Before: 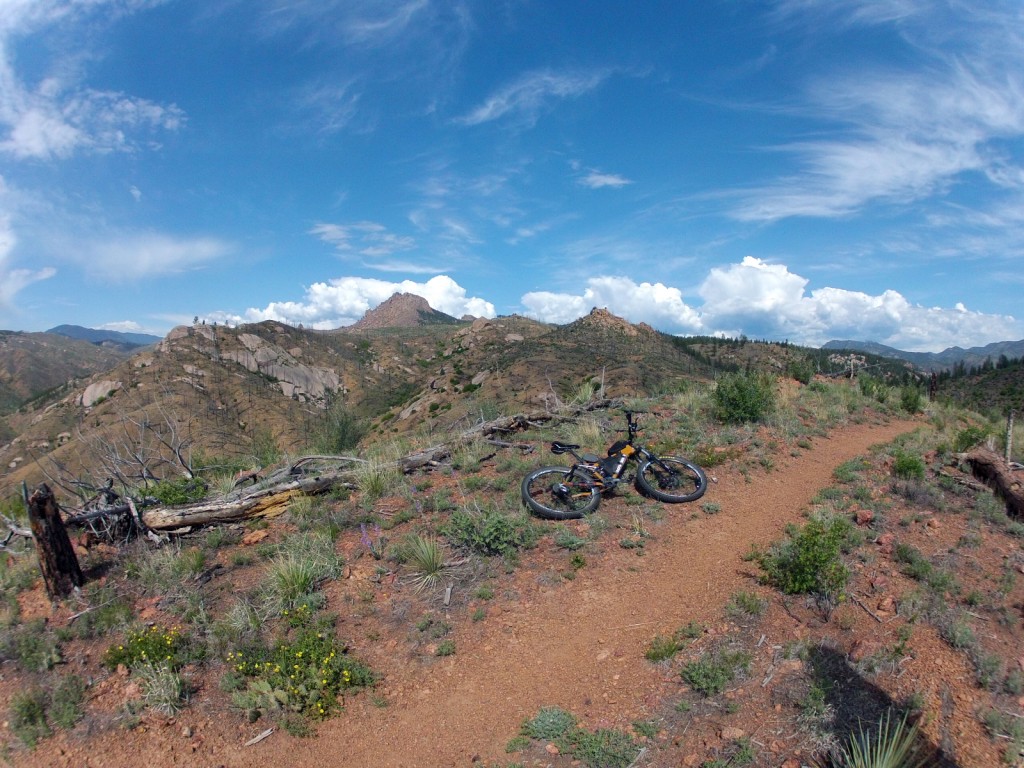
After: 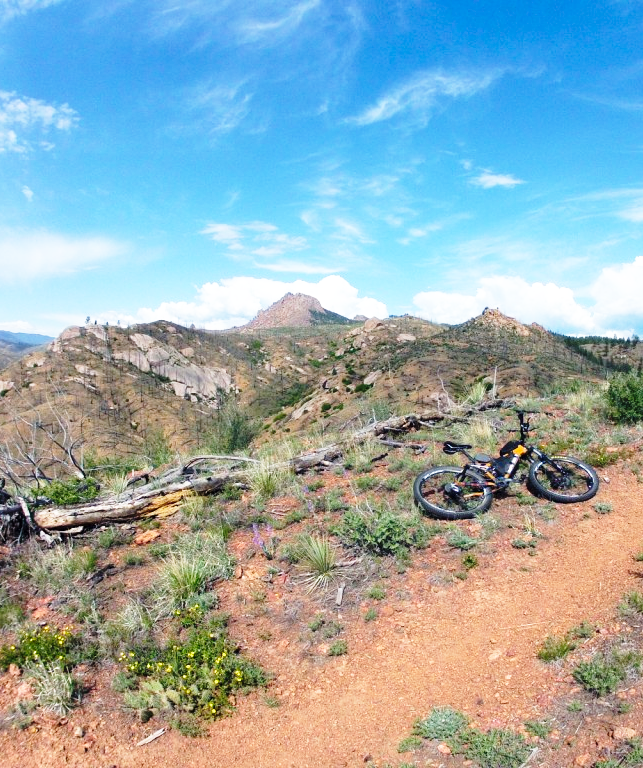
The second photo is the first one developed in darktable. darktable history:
base curve: curves: ch0 [(0, 0) (0.026, 0.03) (0.109, 0.232) (0.351, 0.748) (0.669, 0.968) (1, 1)], preserve colors none
crop: left 10.644%, right 26.528%
